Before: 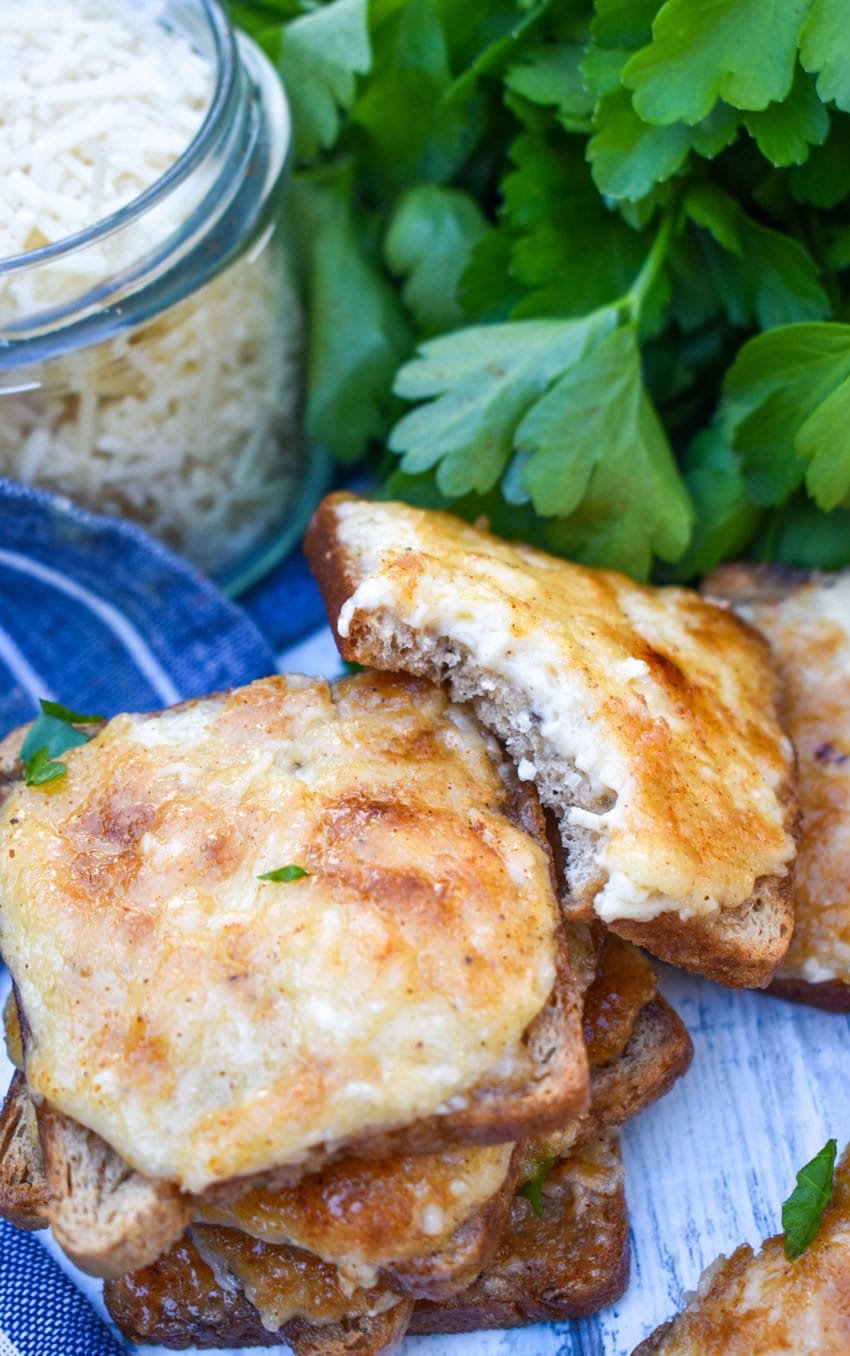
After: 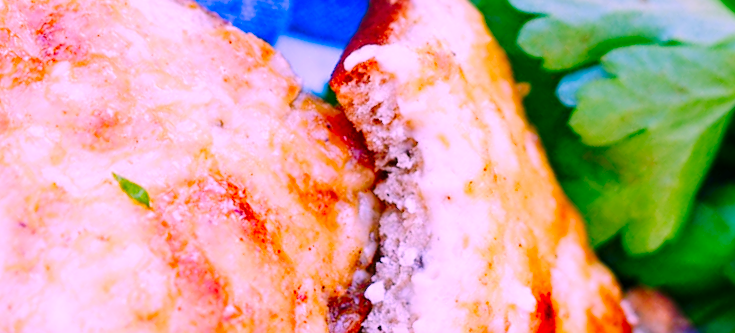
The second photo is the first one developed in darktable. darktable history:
crop and rotate: angle -46.11°, top 16.726%, right 0.864%, bottom 11.618%
tone curve: curves: ch0 [(0.014, 0) (0.13, 0.09) (0.227, 0.211) (0.33, 0.395) (0.494, 0.615) (0.662, 0.76) (0.795, 0.846) (1, 0.969)]; ch1 [(0, 0) (0.366, 0.367) (0.447, 0.416) (0.473, 0.484) (0.504, 0.502) (0.525, 0.518) (0.564, 0.601) (0.634, 0.66) (0.746, 0.804) (1, 1)]; ch2 [(0, 0) (0.333, 0.346) (0.375, 0.375) (0.424, 0.43) (0.476, 0.498) (0.496, 0.505) (0.517, 0.522) (0.548, 0.548) (0.579, 0.618) (0.651, 0.674) (0.688, 0.728) (1, 1)], preserve colors none
sharpen: amount 0.203
color correction: highlights a* 19.41, highlights b* -11.93, saturation 1.64
